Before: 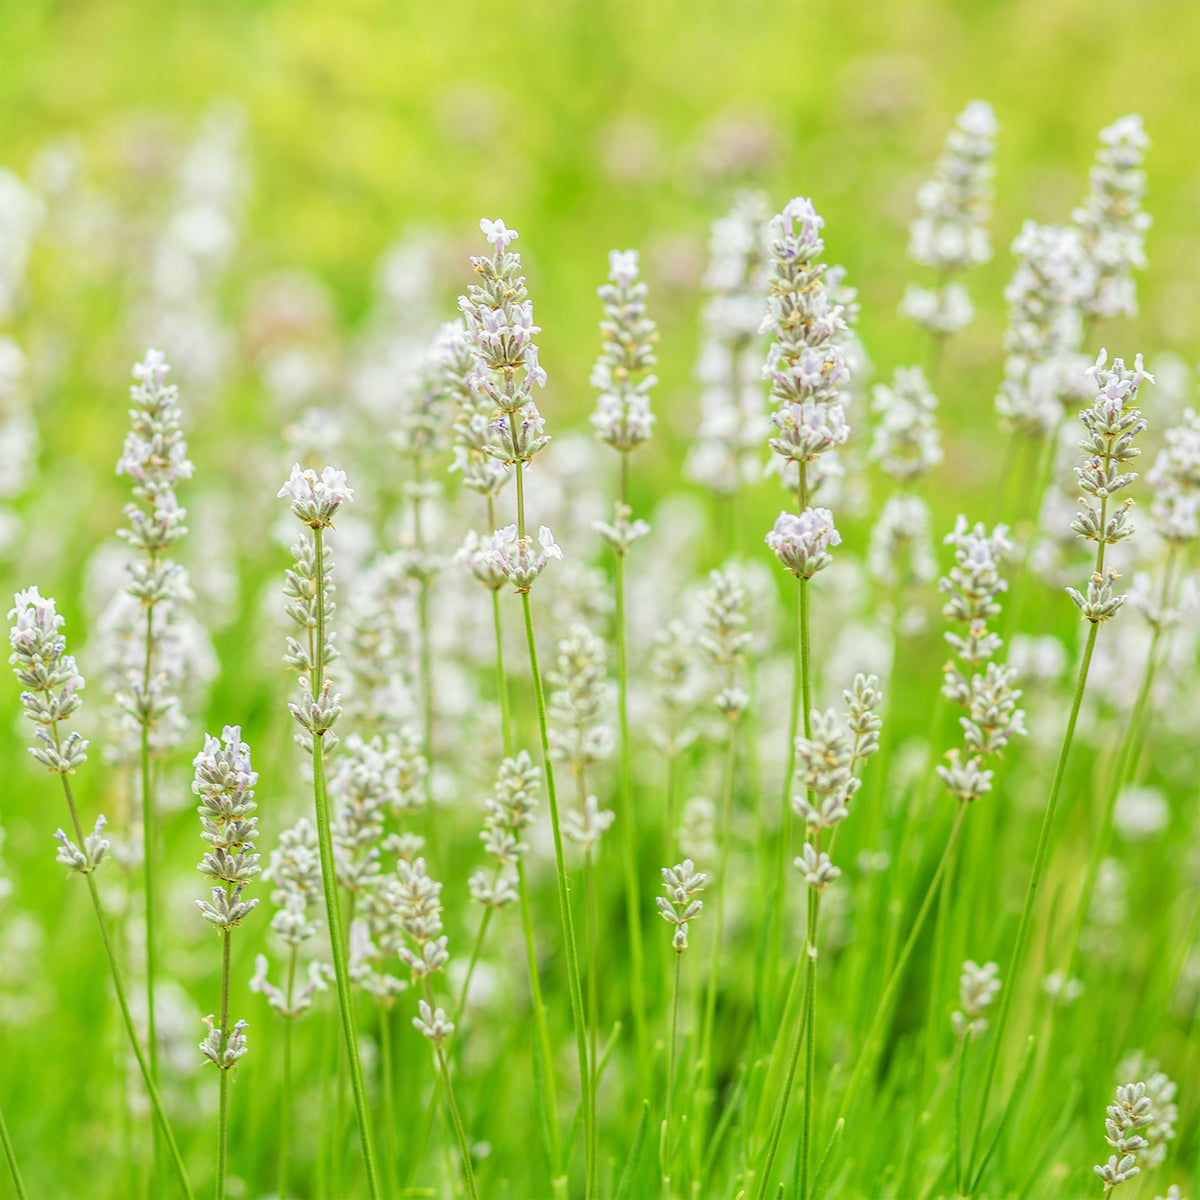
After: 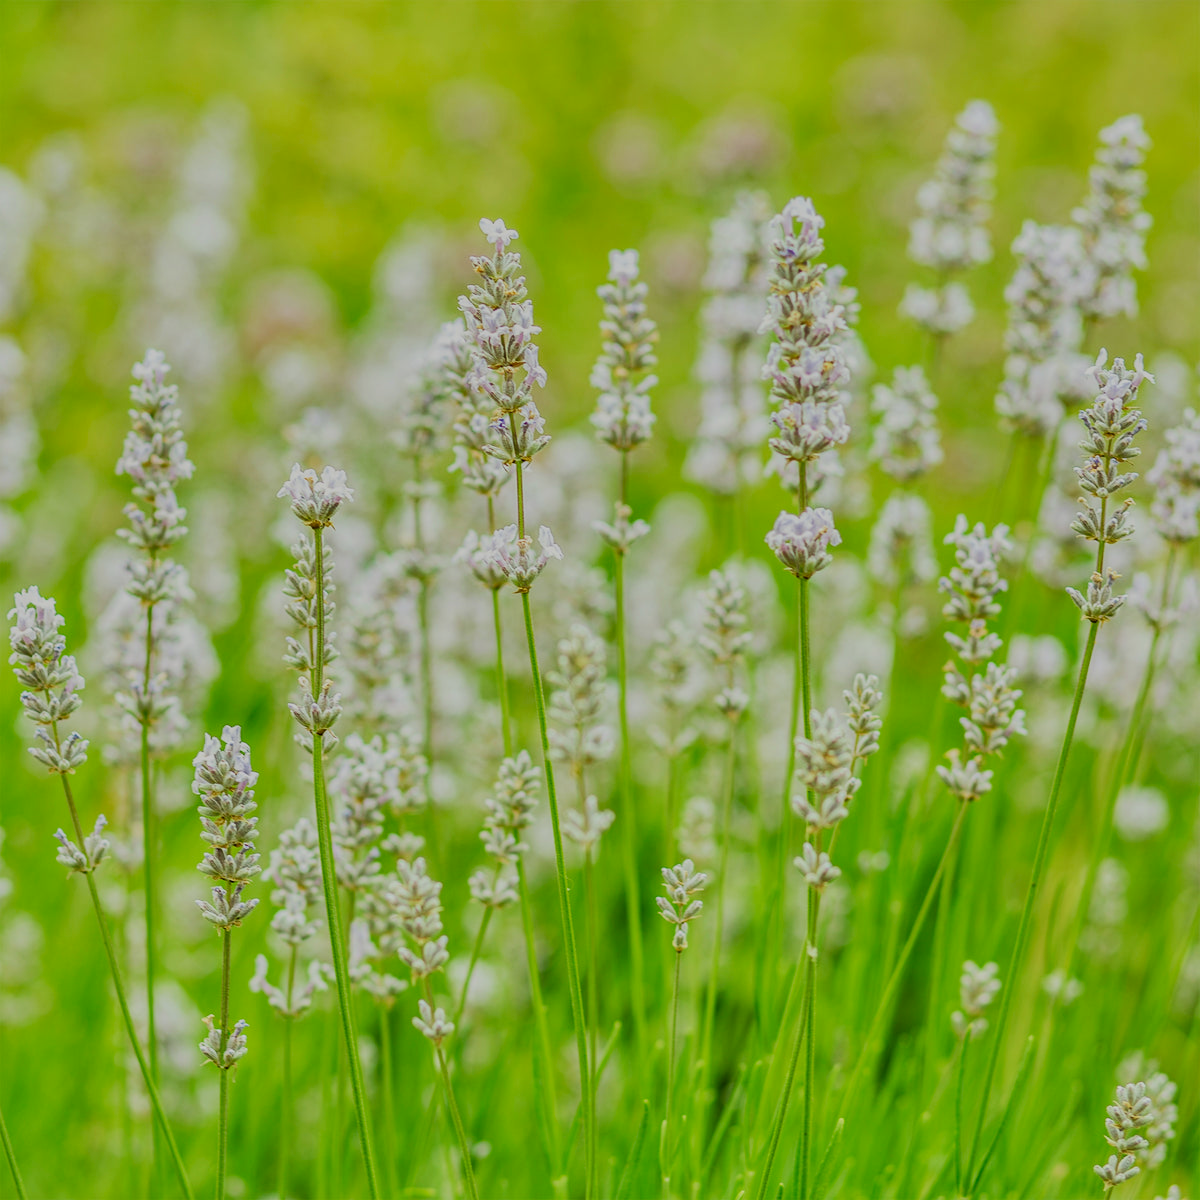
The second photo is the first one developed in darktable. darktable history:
rotate and perspective: crop left 0, crop top 0
shadows and highlights: radius 118.69, shadows 42.21, highlights -61.56, soften with gaussian
filmic rgb: black relative exposure -7.65 EV, white relative exposure 4.56 EV, hardness 3.61, color science v6 (2022)
